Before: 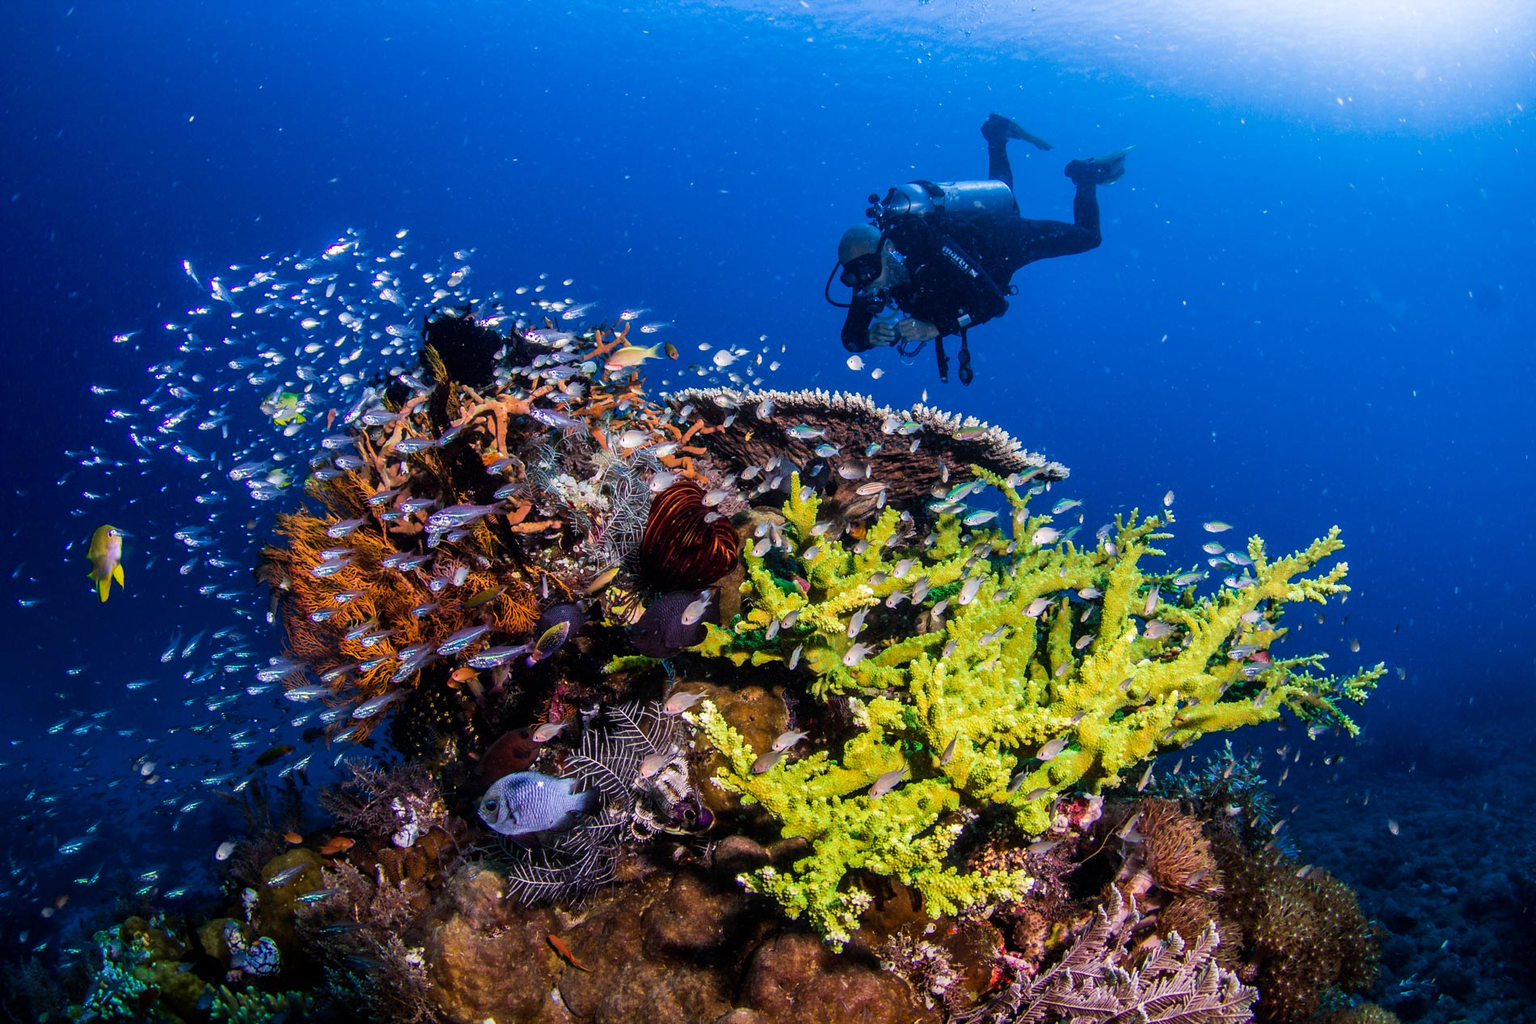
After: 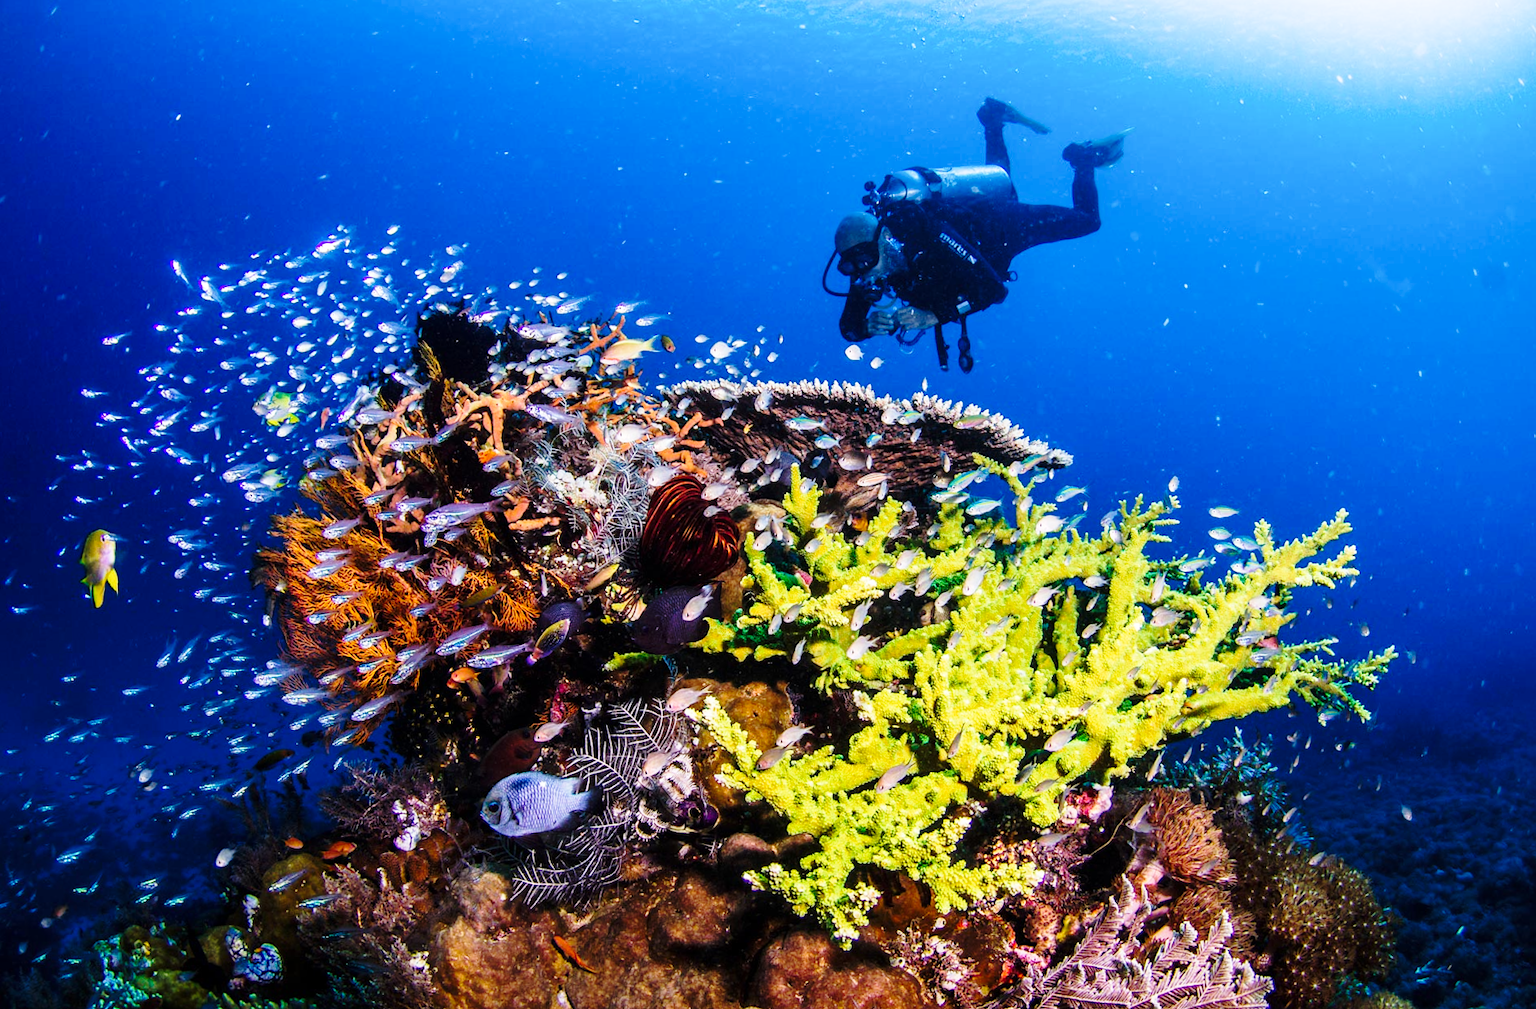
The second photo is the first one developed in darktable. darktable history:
rotate and perspective: rotation -1°, crop left 0.011, crop right 0.989, crop top 0.025, crop bottom 0.975
base curve: curves: ch0 [(0, 0) (0.028, 0.03) (0.121, 0.232) (0.46, 0.748) (0.859, 0.968) (1, 1)], preserve colors none
